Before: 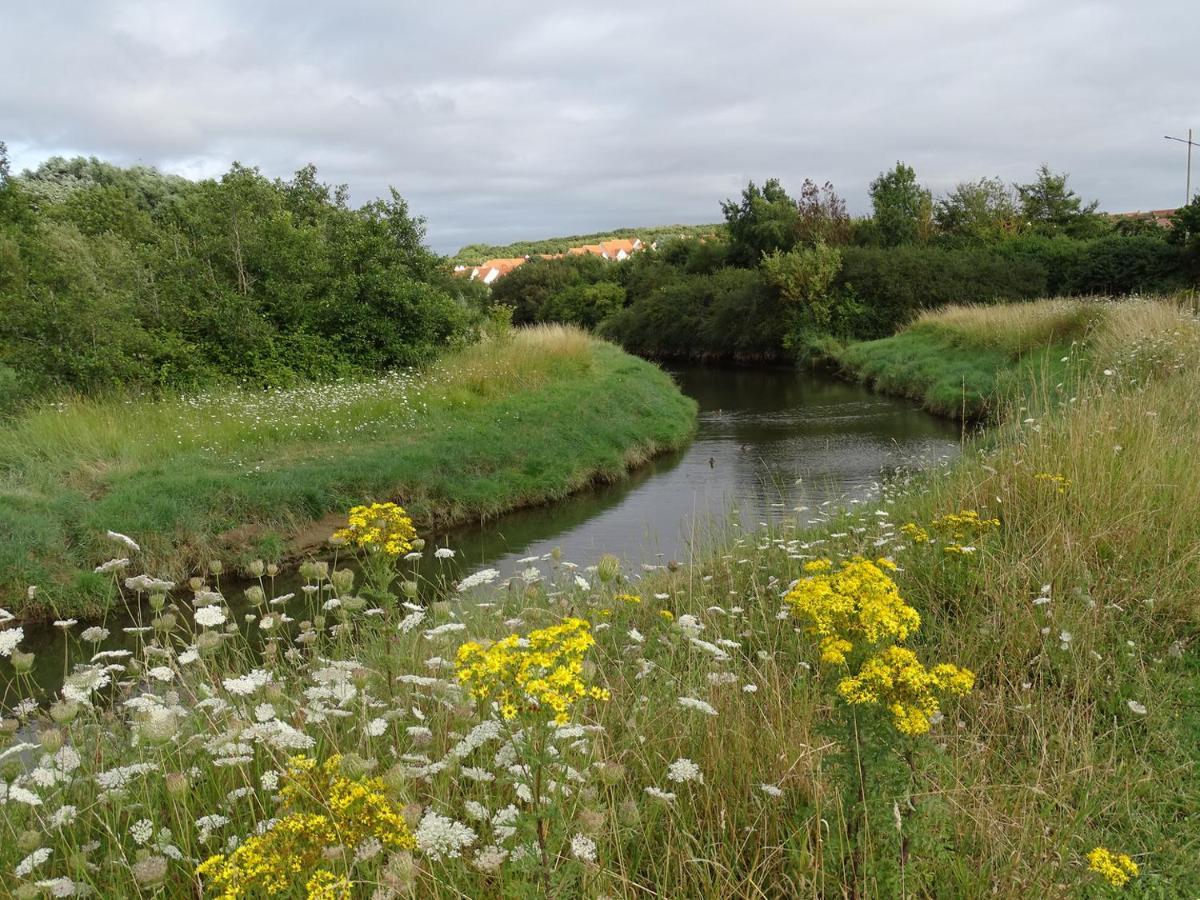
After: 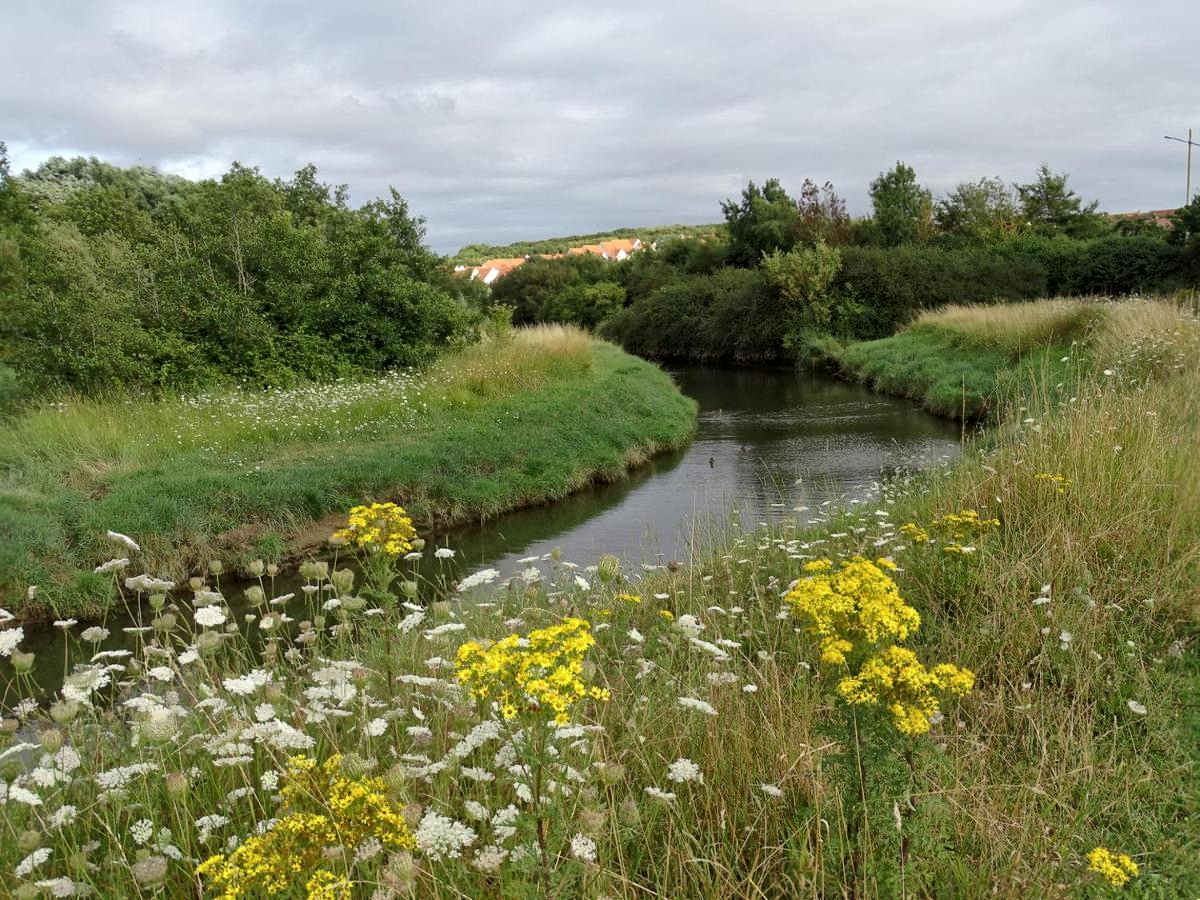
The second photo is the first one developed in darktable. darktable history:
local contrast: mode bilateral grid, contrast 30, coarseness 24, midtone range 0.2
